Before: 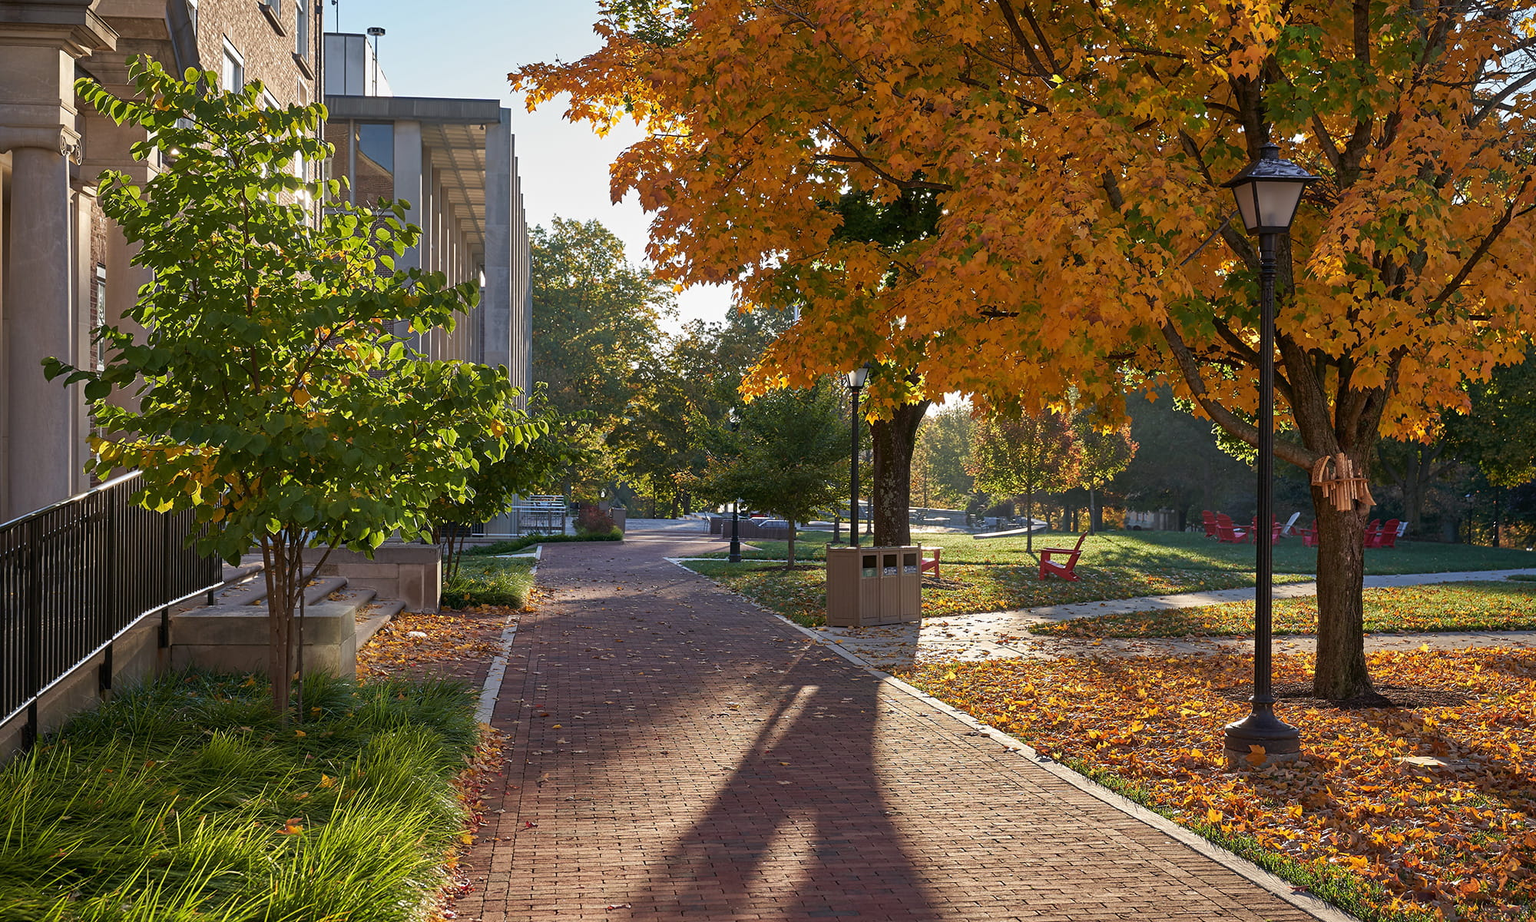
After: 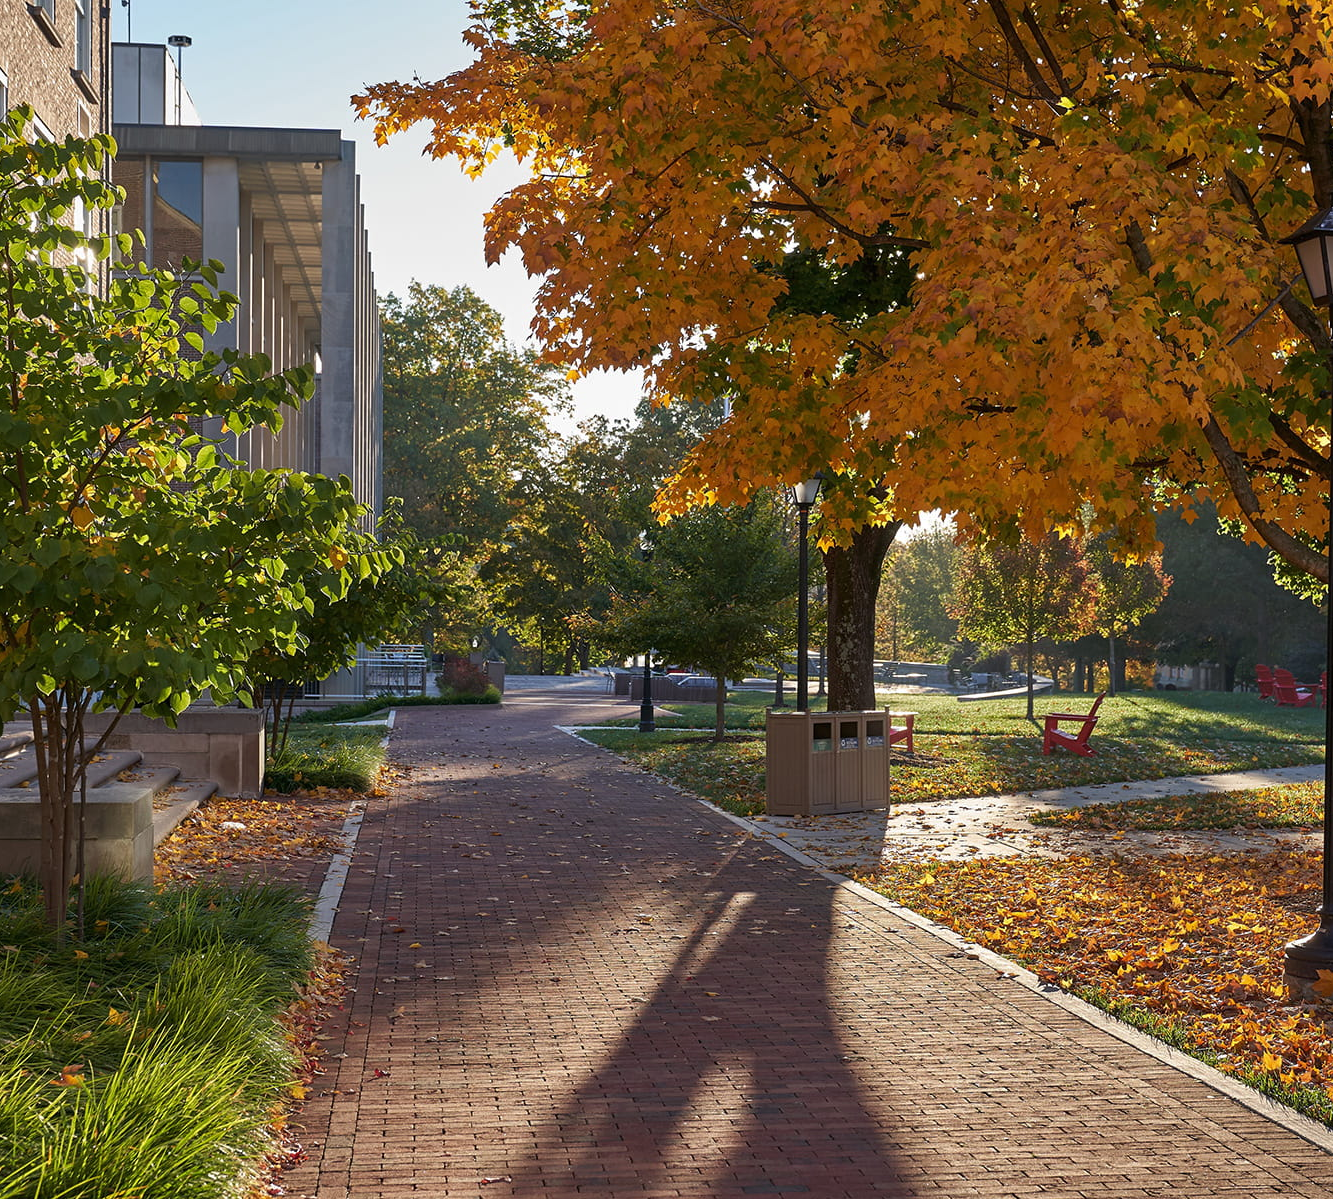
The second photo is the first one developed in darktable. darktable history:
crop and rotate: left 15.546%, right 17.787%
base curve: curves: ch0 [(0, 0) (0.303, 0.277) (1, 1)]
